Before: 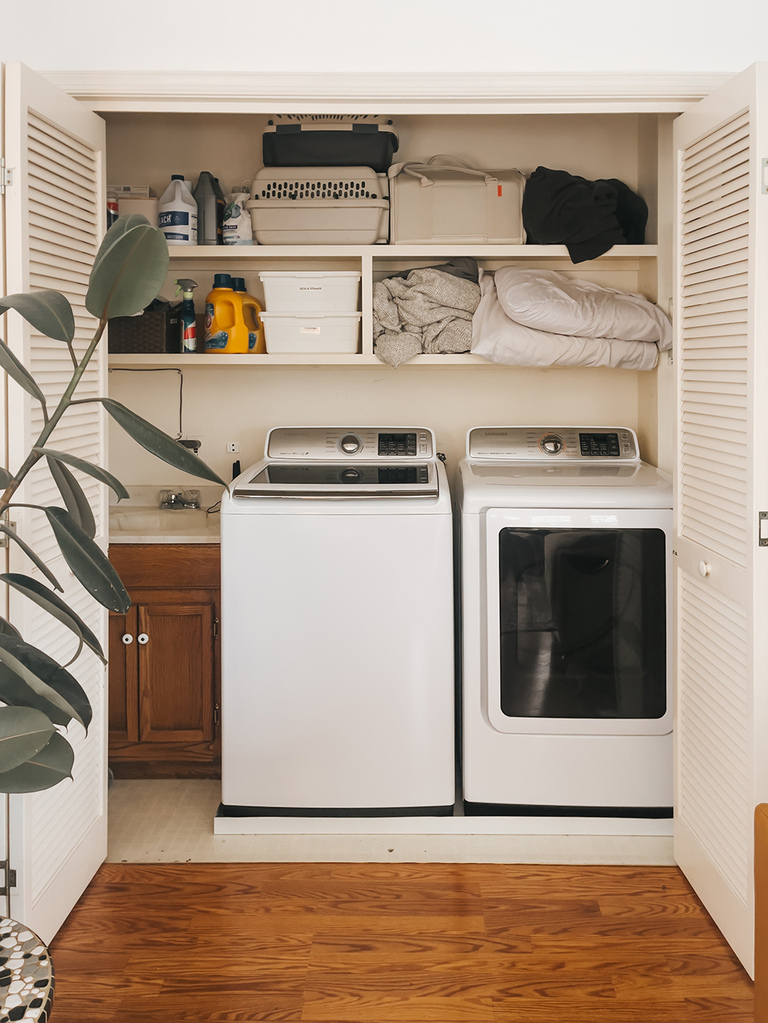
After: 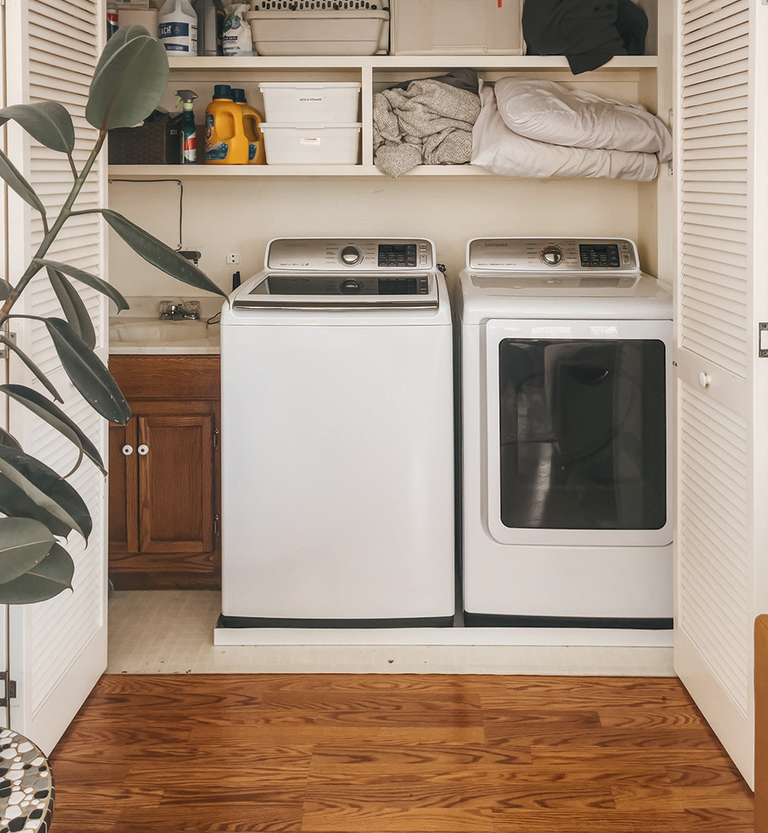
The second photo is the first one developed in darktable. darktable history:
local contrast: on, module defaults
contrast brightness saturation: saturation -0.1
crop and rotate: top 18.507%
rgb curve: curves: ch0 [(0, 0) (0.093, 0.159) (0.241, 0.265) (0.414, 0.42) (1, 1)], compensate middle gray true, preserve colors basic power
